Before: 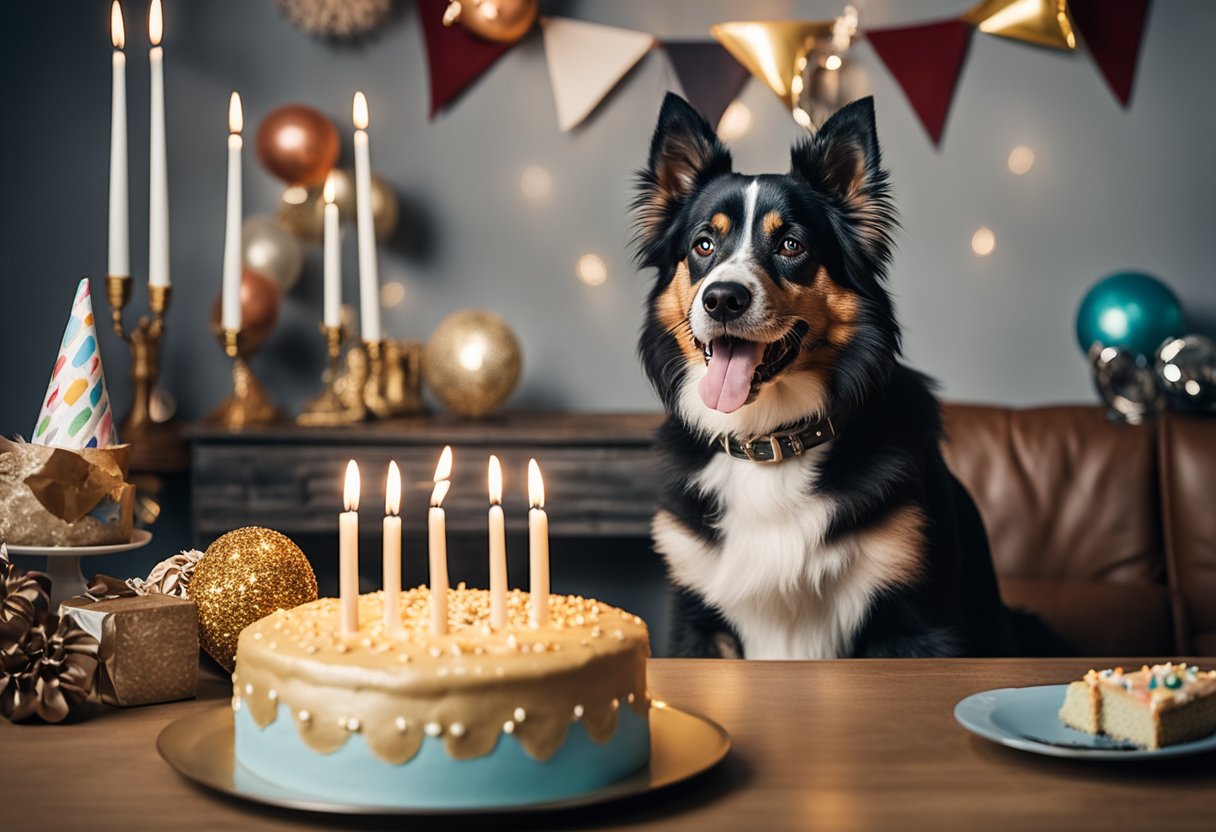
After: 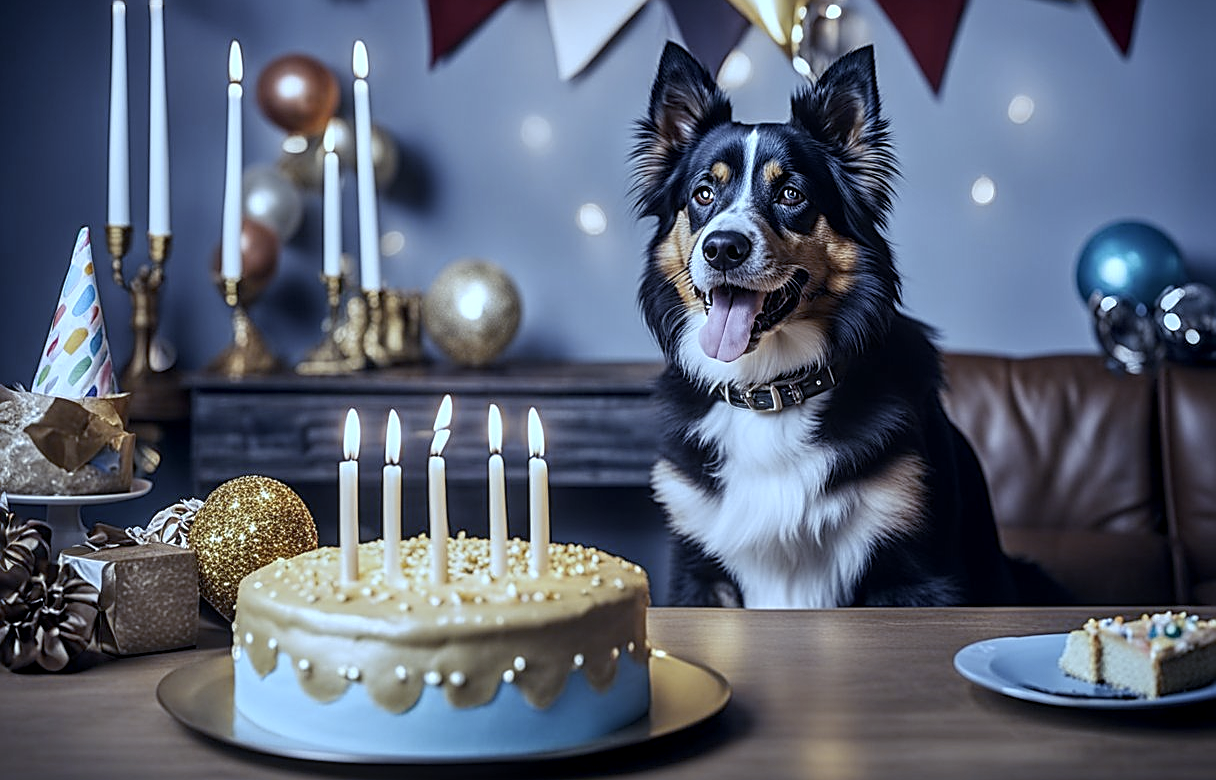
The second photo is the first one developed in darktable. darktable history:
white balance: red 0.766, blue 1.537
color balance rgb: shadows lift › chroma 2%, shadows lift › hue 263°, highlights gain › chroma 8%, highlights gain › hue 84°, linear chroma grading › global chroma -15%, saturation formula JzAzBz (2021)
sharpen: amount 0.75
local contrast: on, module defaults
crop and rotate: top 6.25%
